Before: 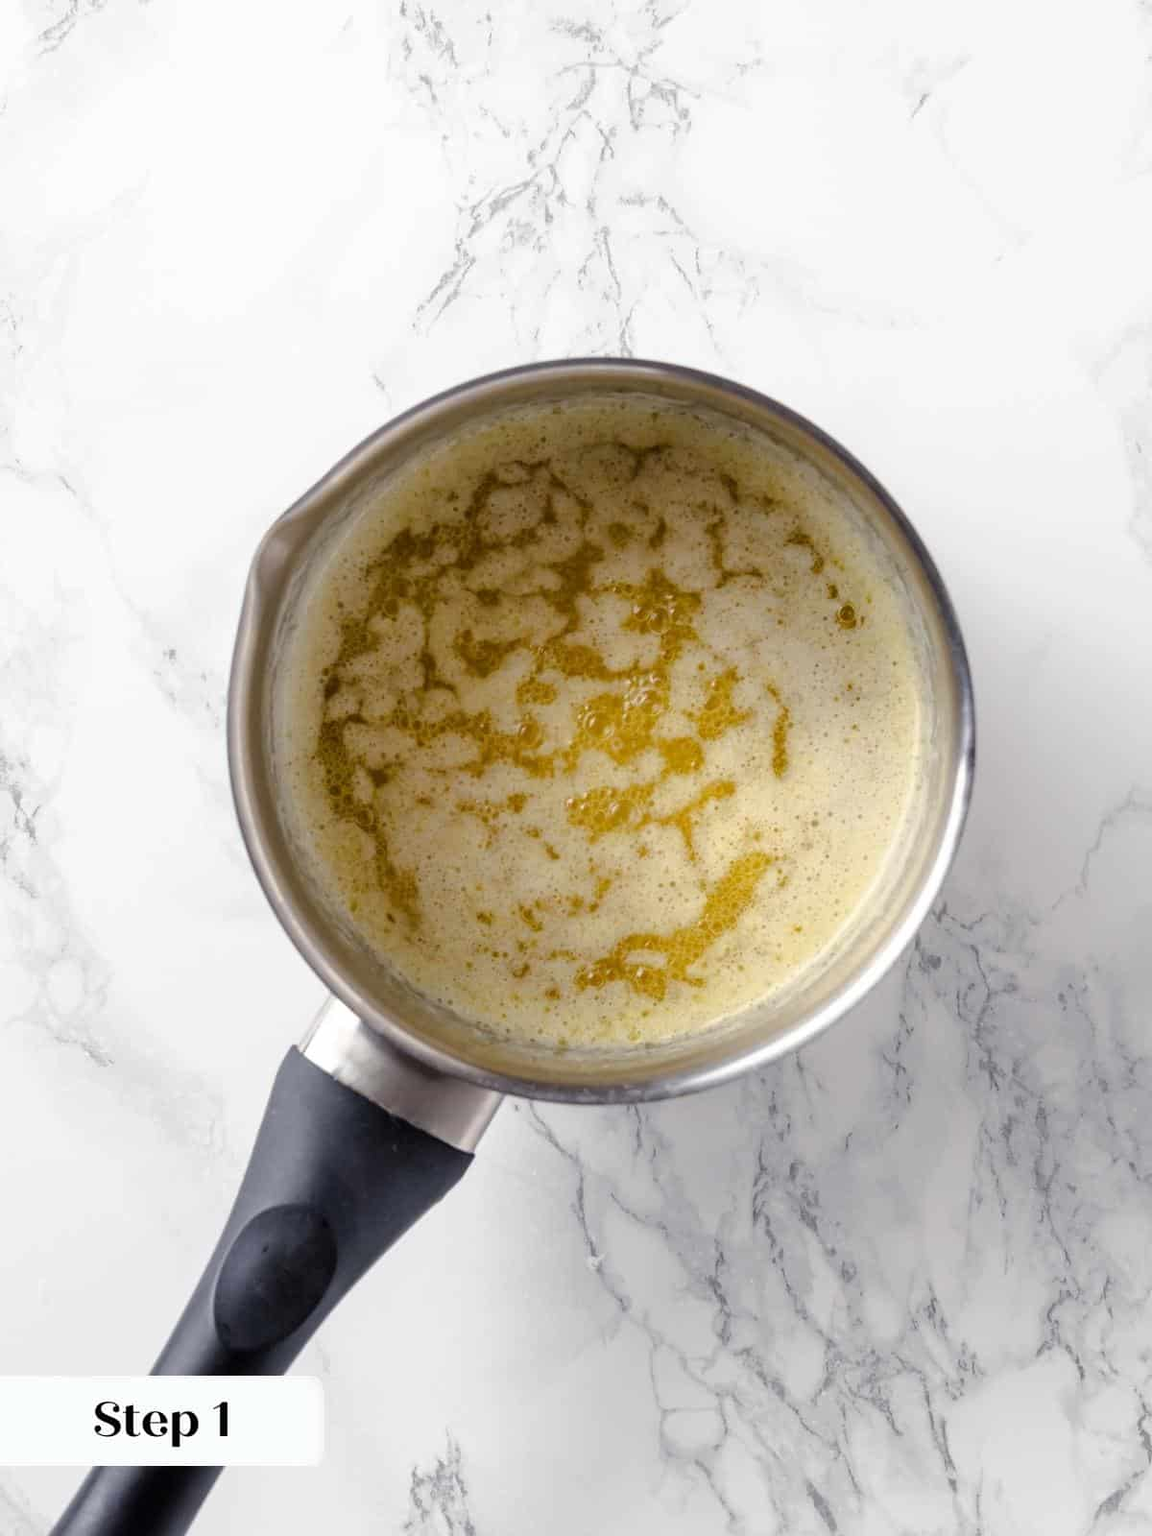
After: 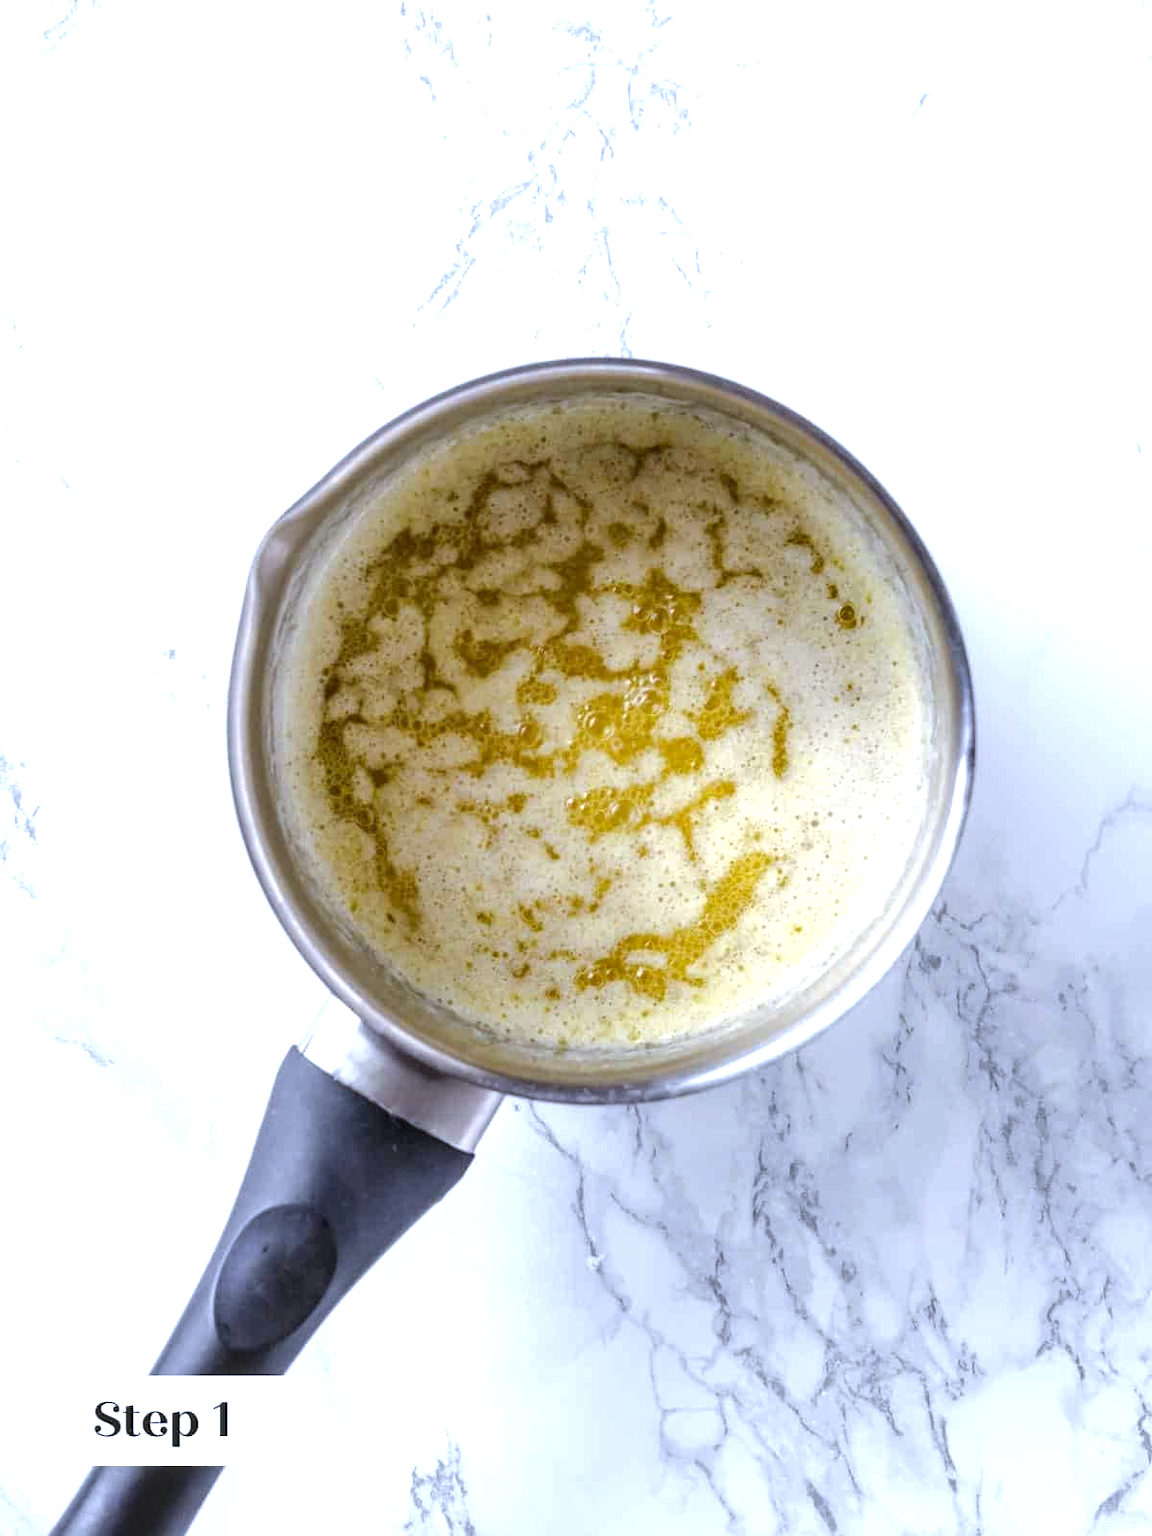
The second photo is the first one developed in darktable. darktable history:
white balance: red 0.948, green 1.02, blue 1.176
exposure: black level correction 0, exposure 0.5 EV, compensate exposure bias true, compensate highlight preservation false
local contrast: on, module defaults
